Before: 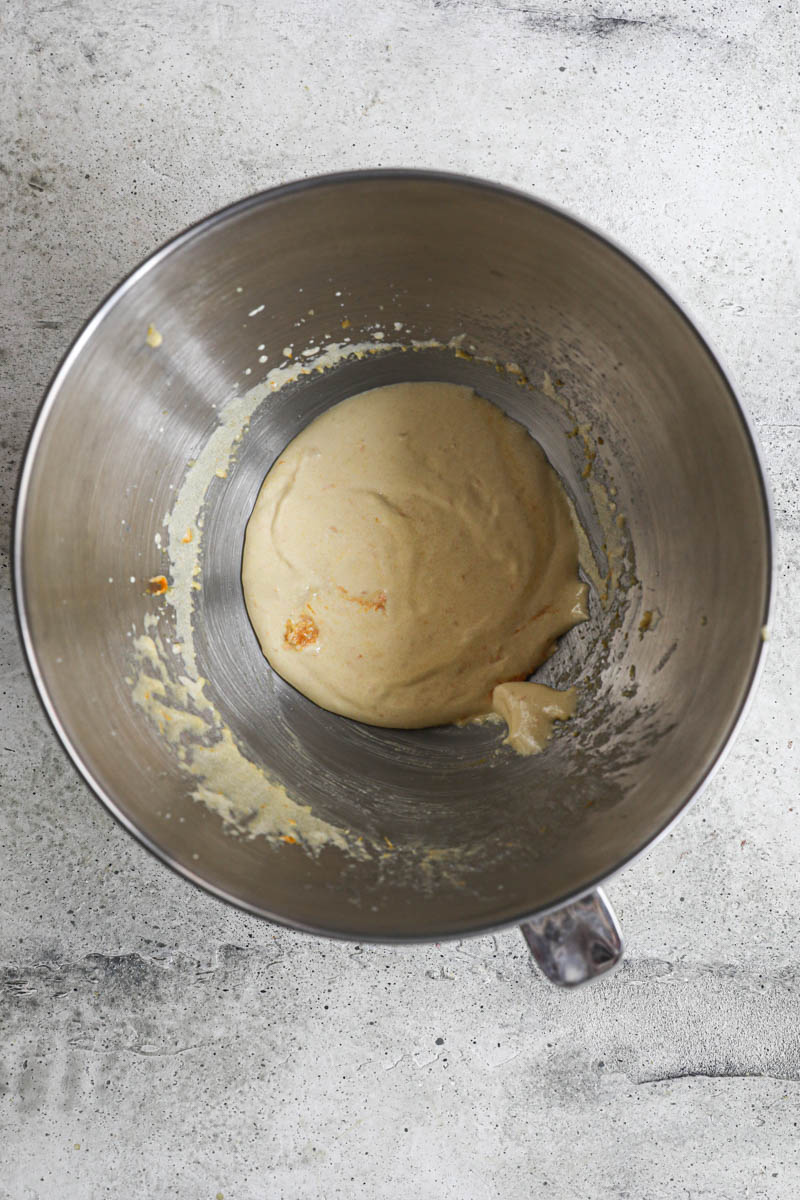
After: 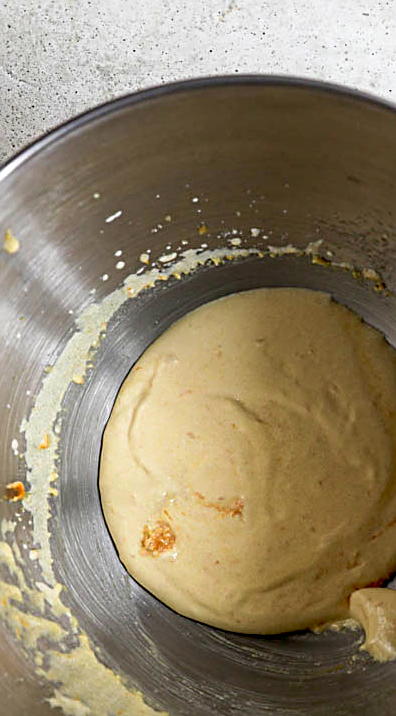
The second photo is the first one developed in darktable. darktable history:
sharpen: on, module defaults
base curve: curves: ch0 [(0.017, 0) (0.425, 0.441) (0.844, 0.933) (1, 1)], preserve colors none
velvia: on, module defaults
crop: left 17.954%, top 7.91%, right 32.443%, bottom 32.393%
